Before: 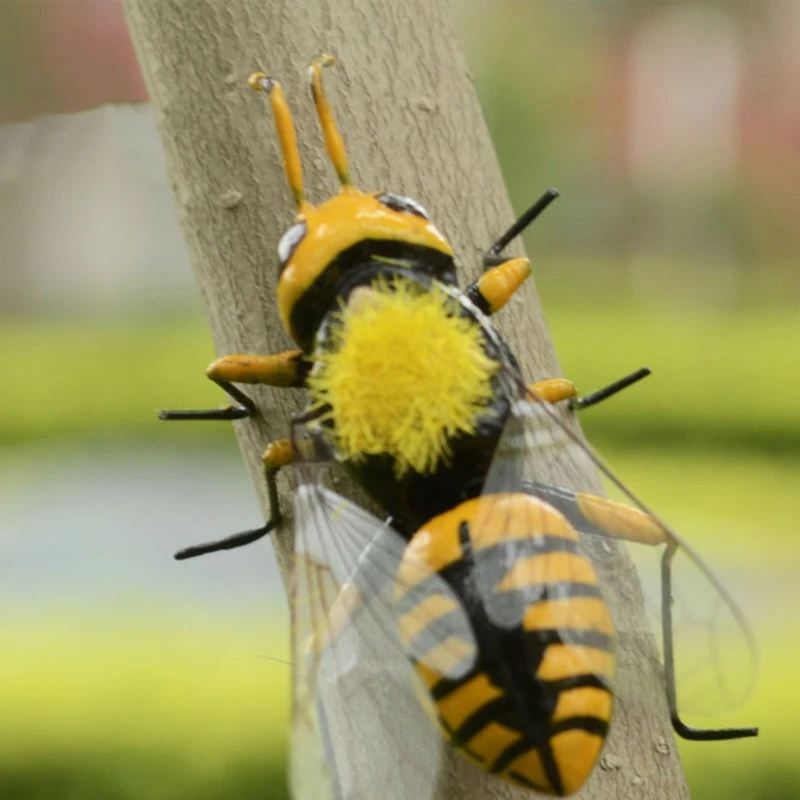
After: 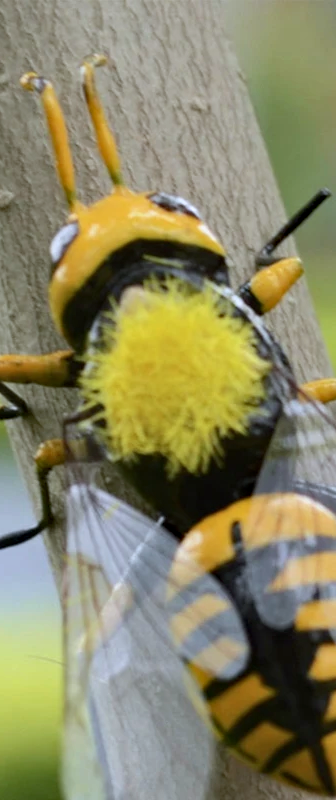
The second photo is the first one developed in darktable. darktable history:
color calibration: illuminant as shot in camera, x 0.37, y 0.382, temperature 4317.06 K
haze removal: compatibility mode true, adaptive false
crop: left 28.608%, right 29.368%
